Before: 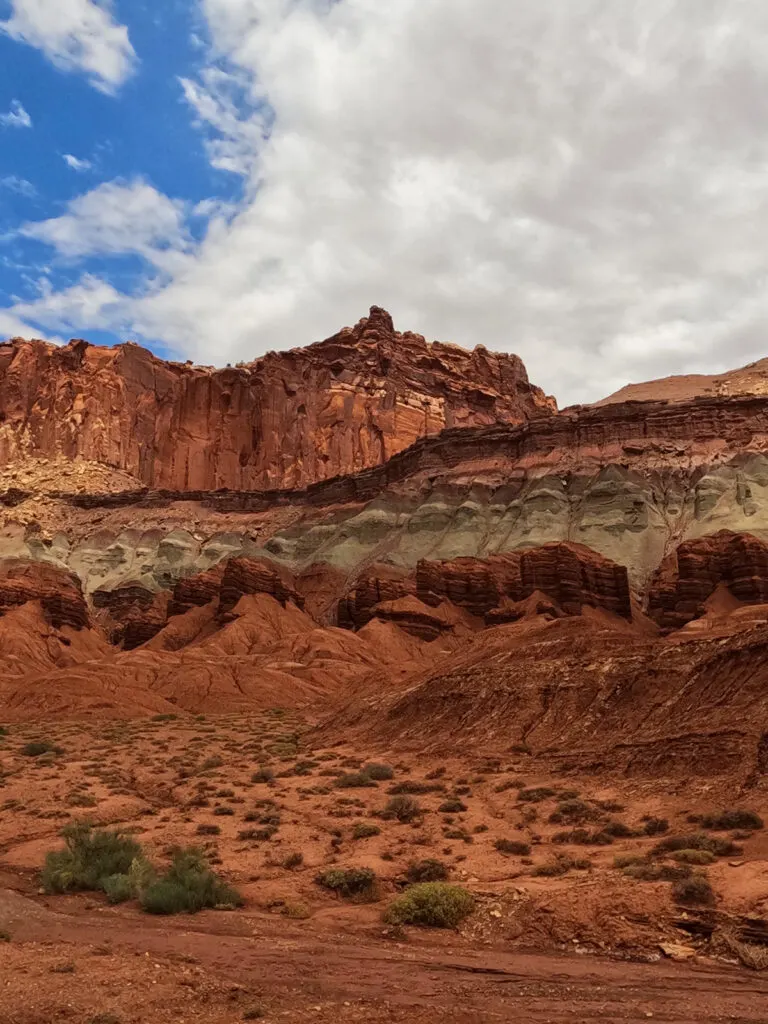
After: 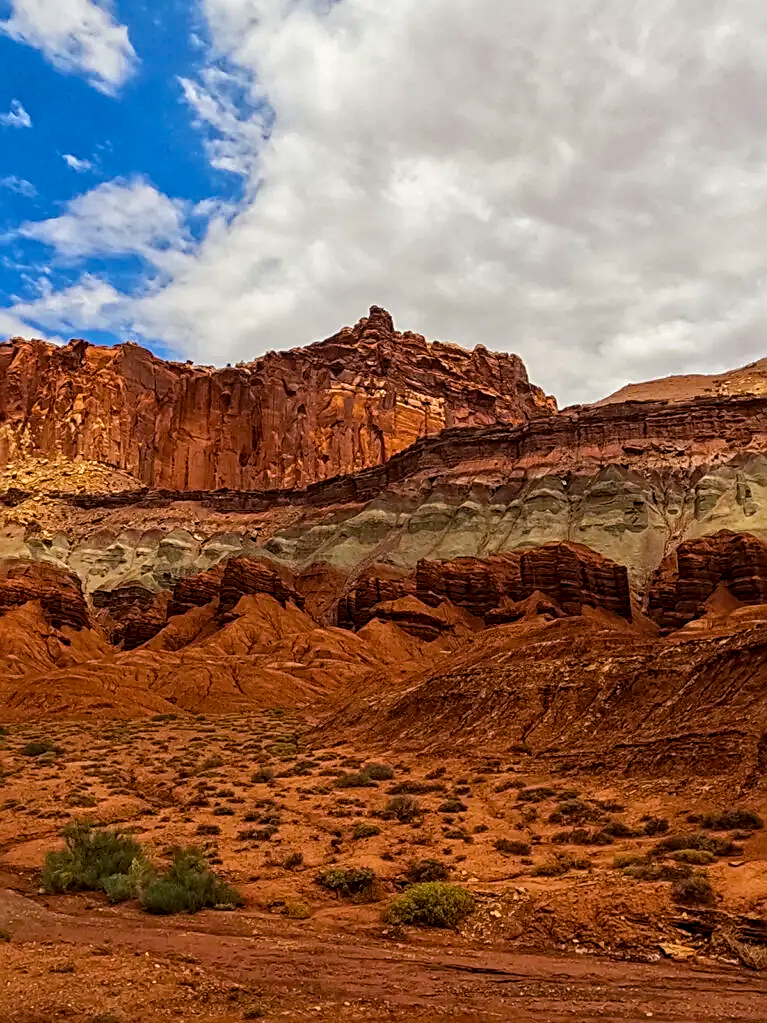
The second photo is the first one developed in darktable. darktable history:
sharpen: radius 2.543, amount 0.636
local contrast: on, module defaults
color balance rgb: perceptual saturation grading › global saturation 30%, global vibrance 10%
